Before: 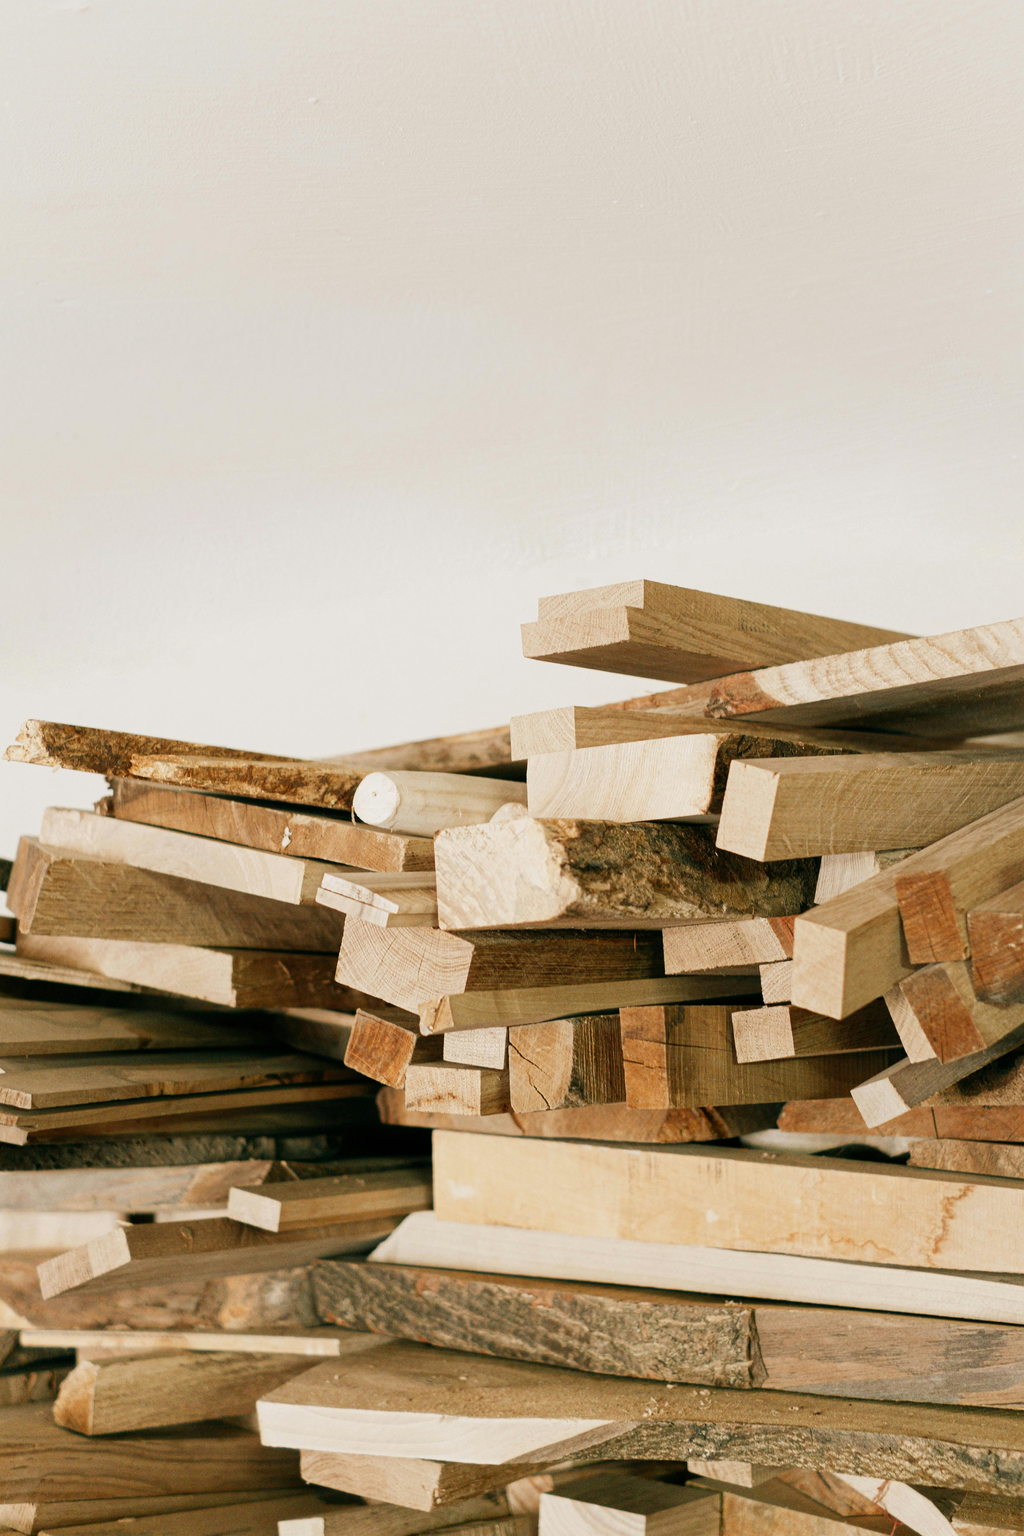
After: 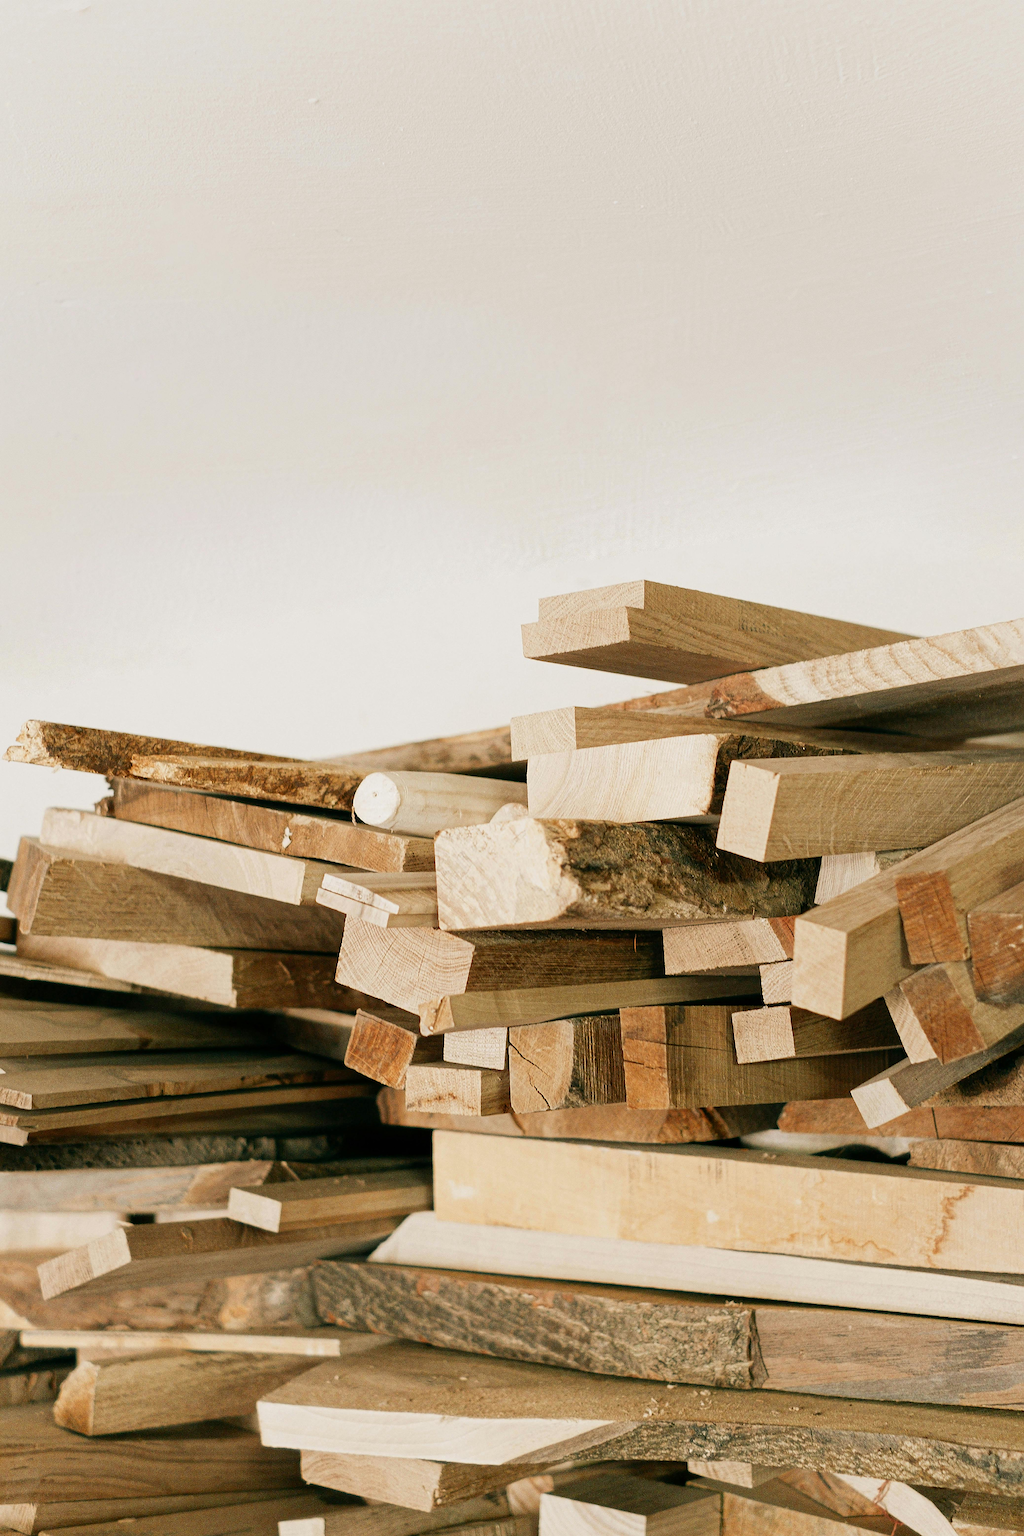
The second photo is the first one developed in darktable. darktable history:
sharpen: radius 1.411, amount 1.261, threshold 0.609
